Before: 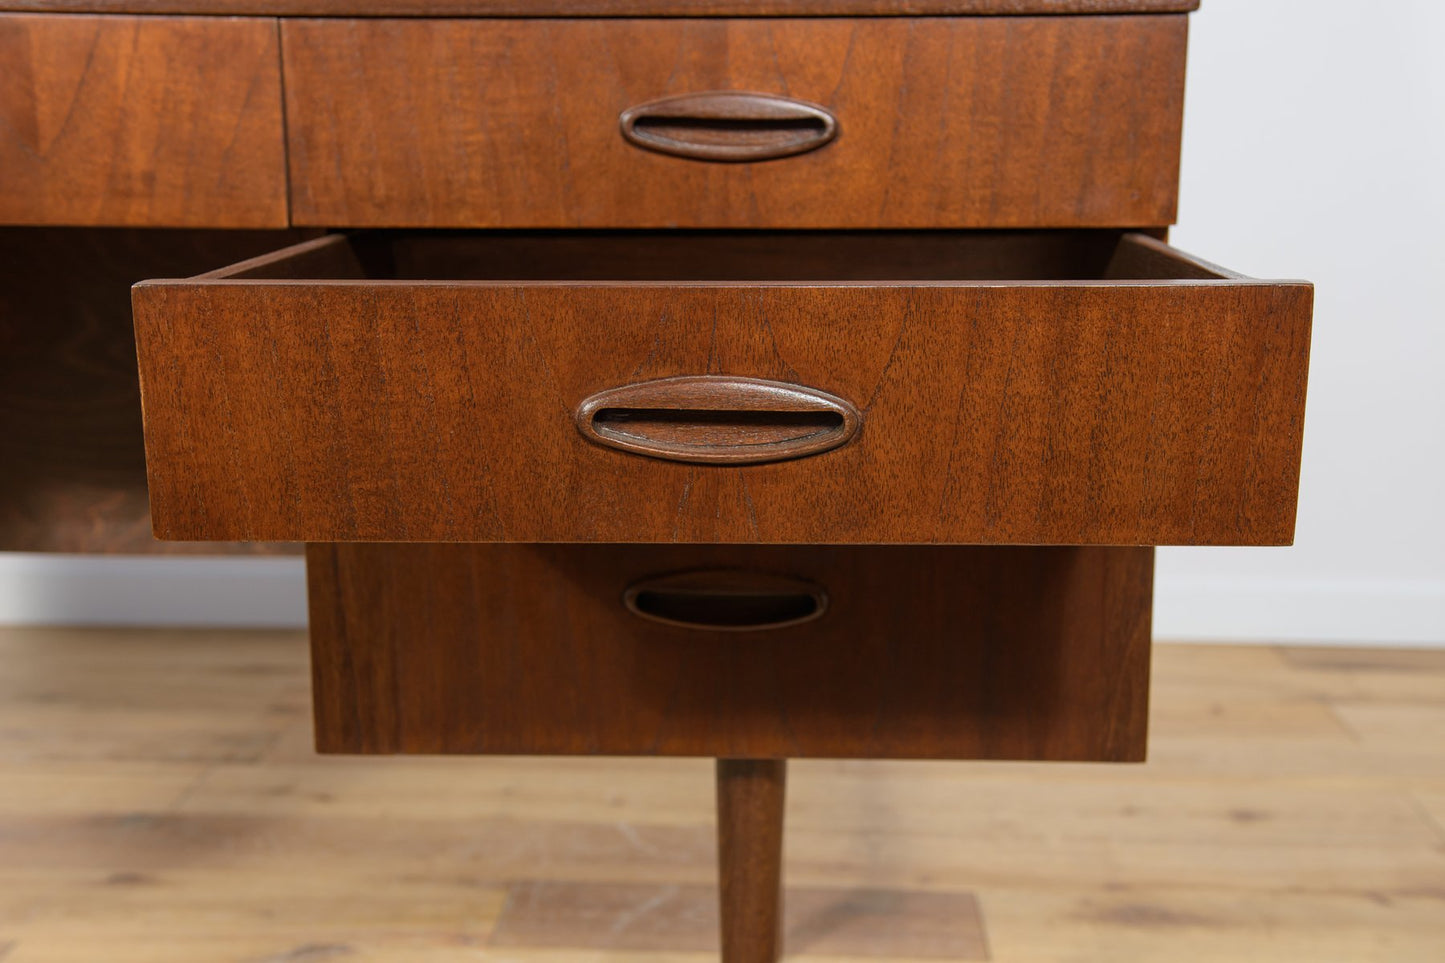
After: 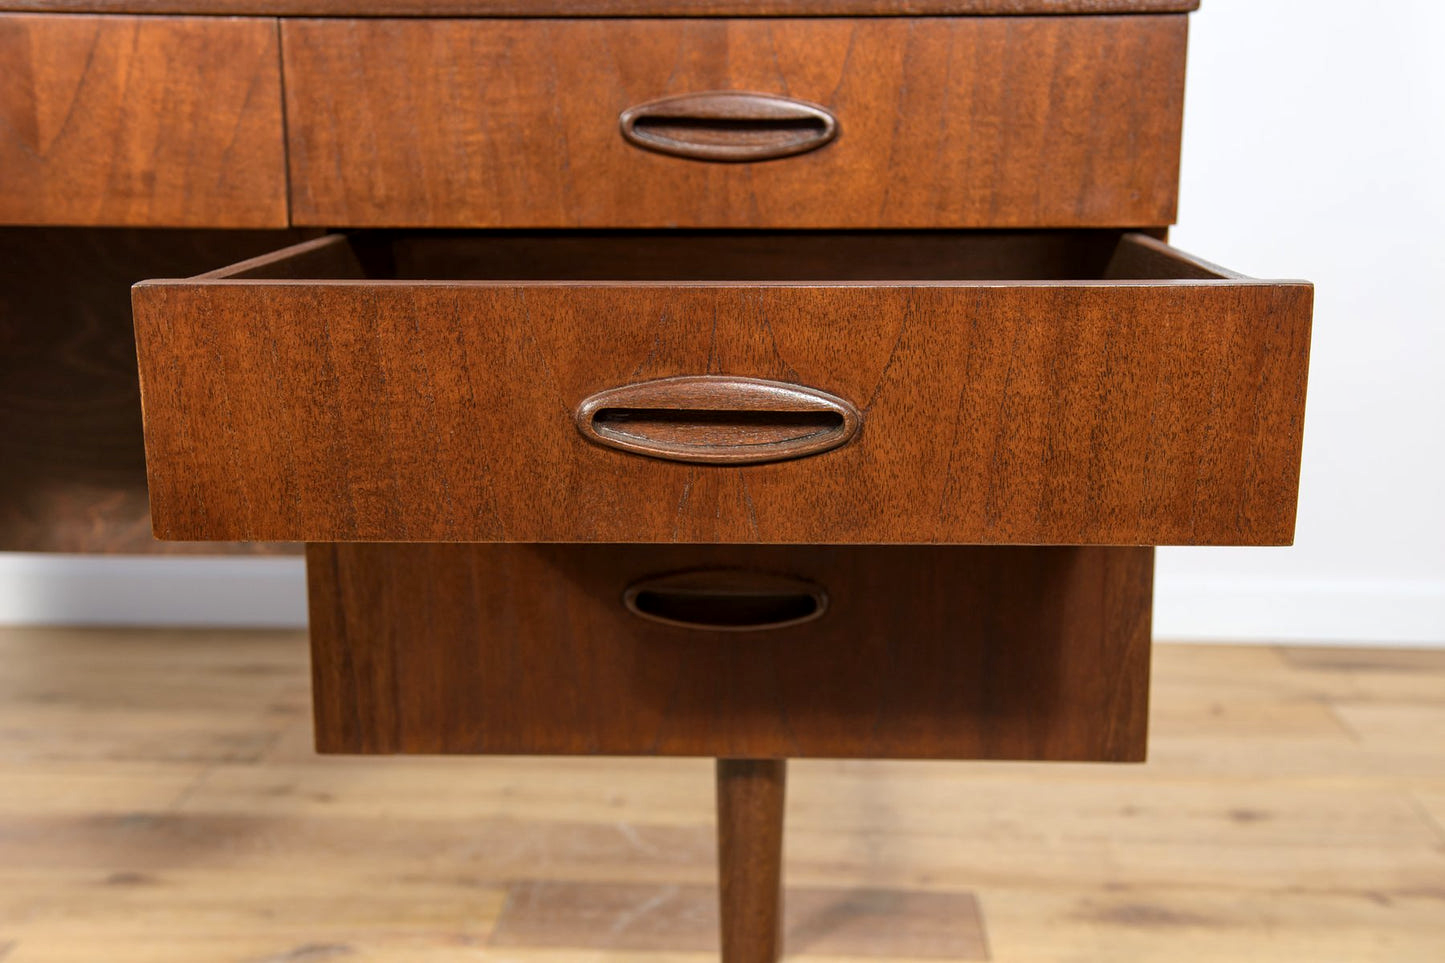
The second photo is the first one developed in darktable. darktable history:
local contrast: mode bilateral grid, contrast 20, coarseness 50, detail 120%, midtone range 0.2
exposure: exposure 0.3 EV, compensate highlight preservation false
